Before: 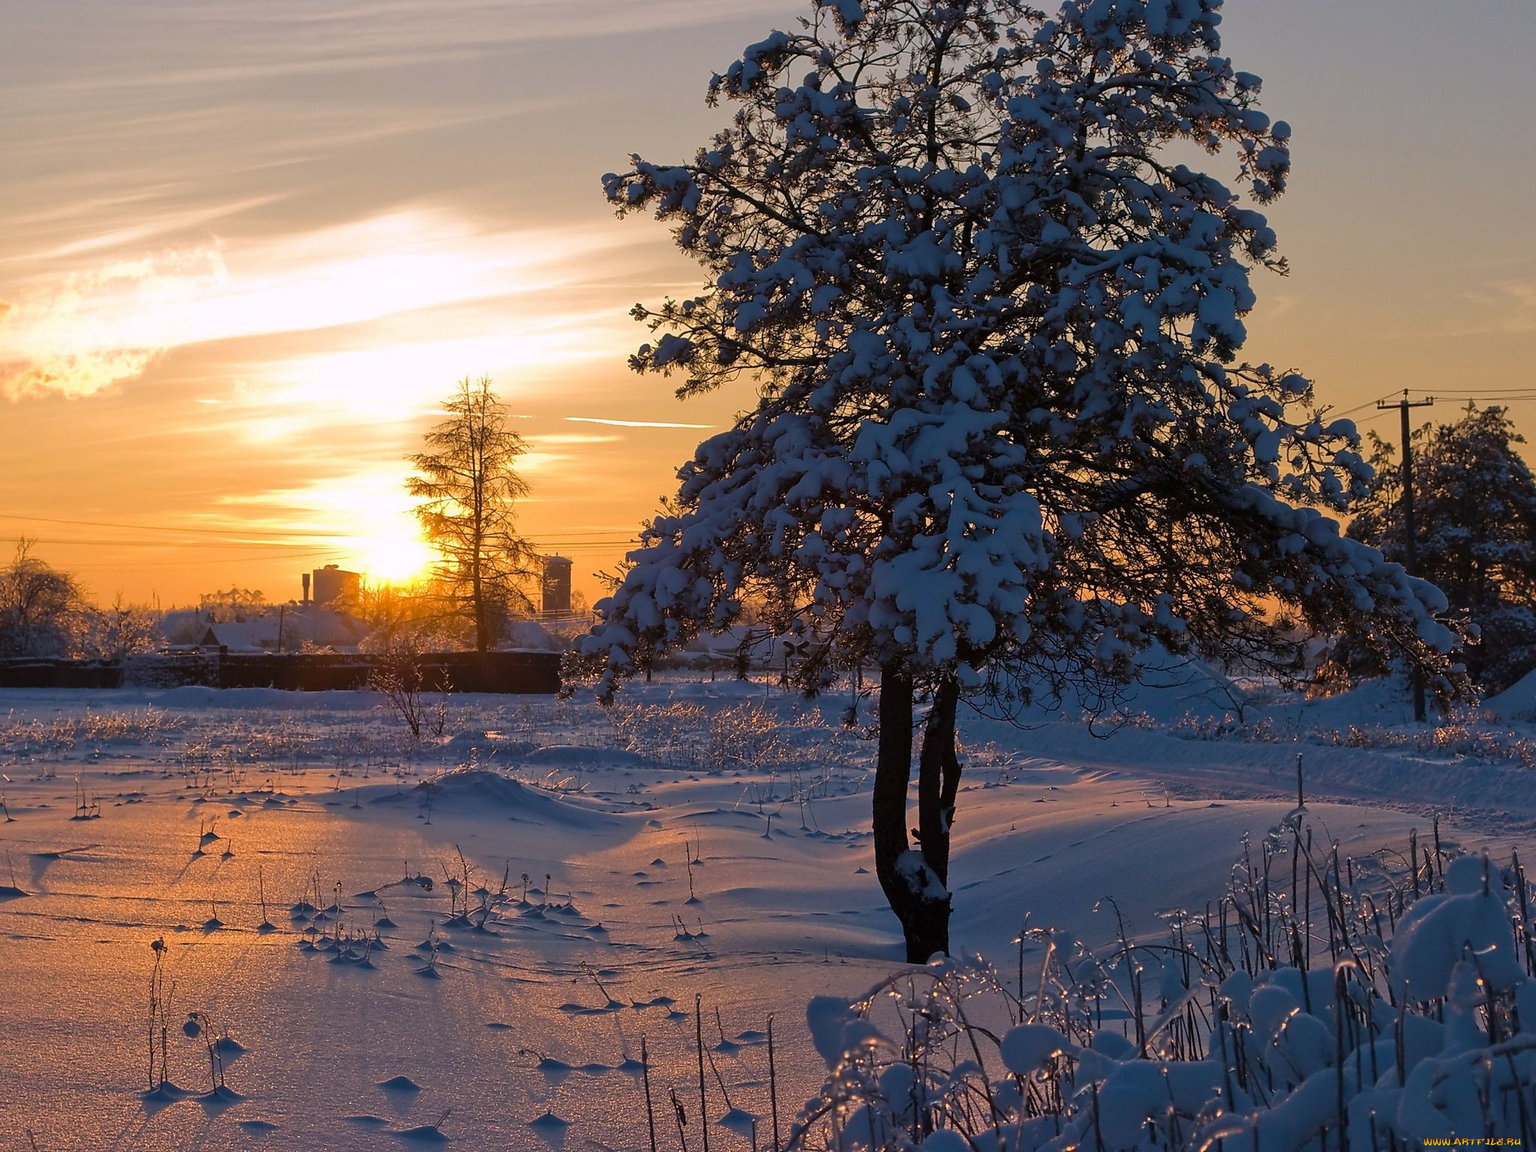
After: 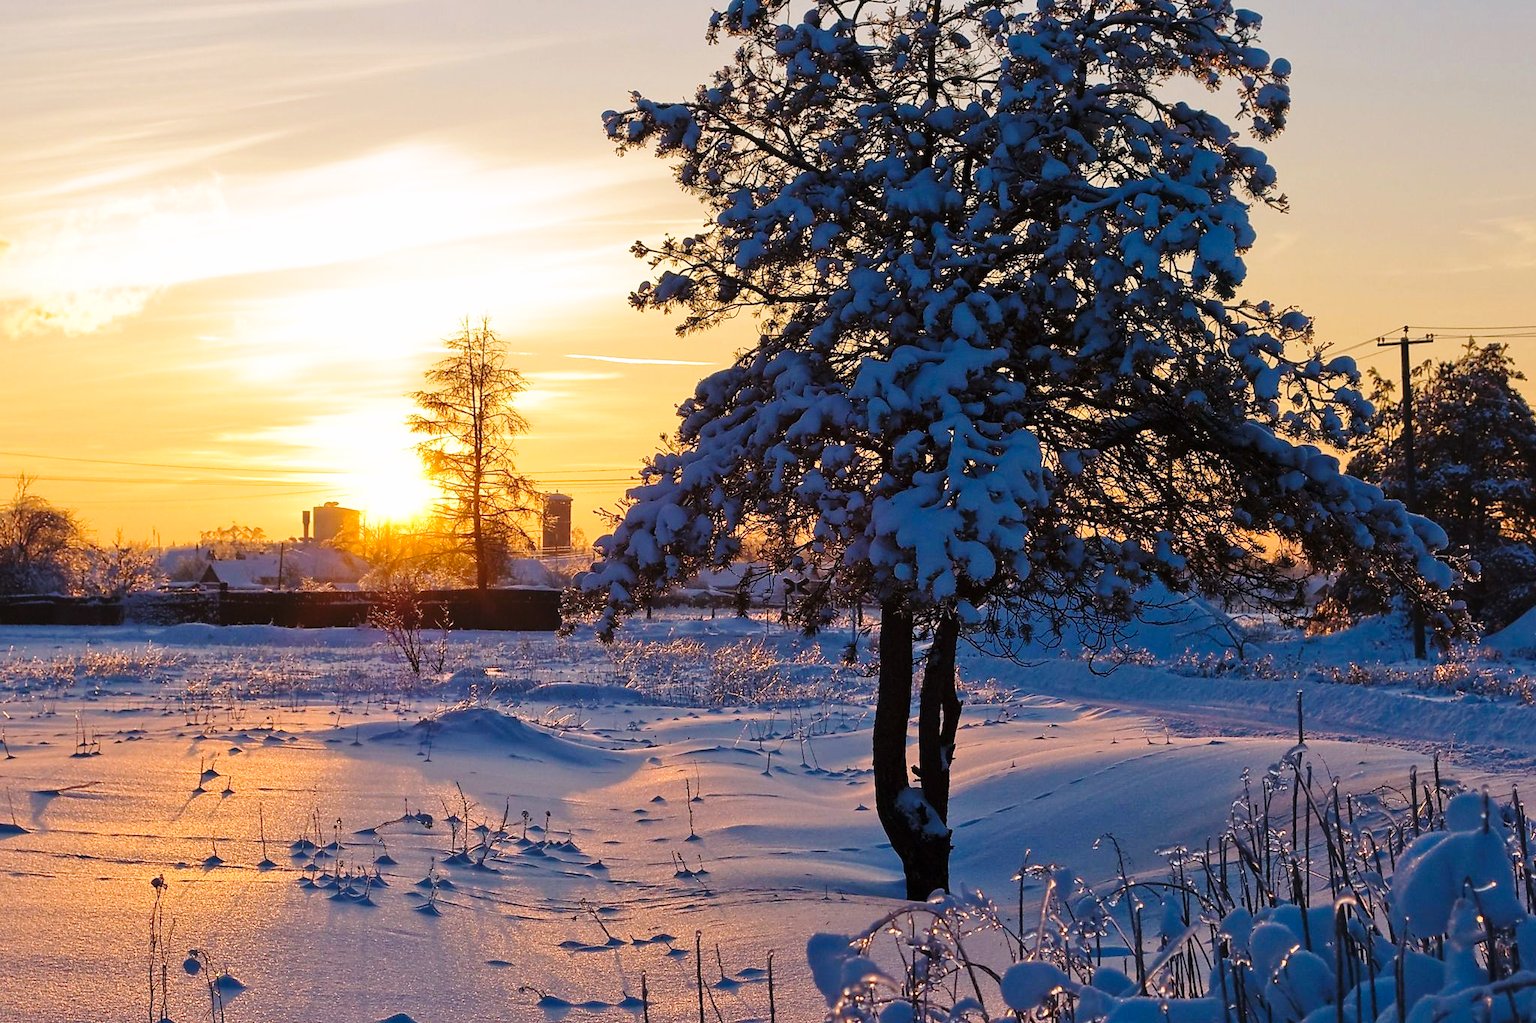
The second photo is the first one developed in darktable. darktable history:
crop and rotate: top 5.532%, bottom 5.639%
base curve: curves: ch0 [(0, 0) (0.028, 0.03) (0.121, 0.232) (0.46, 0.748) (0.859, 0.968) (1, 1)], preserve colors none
